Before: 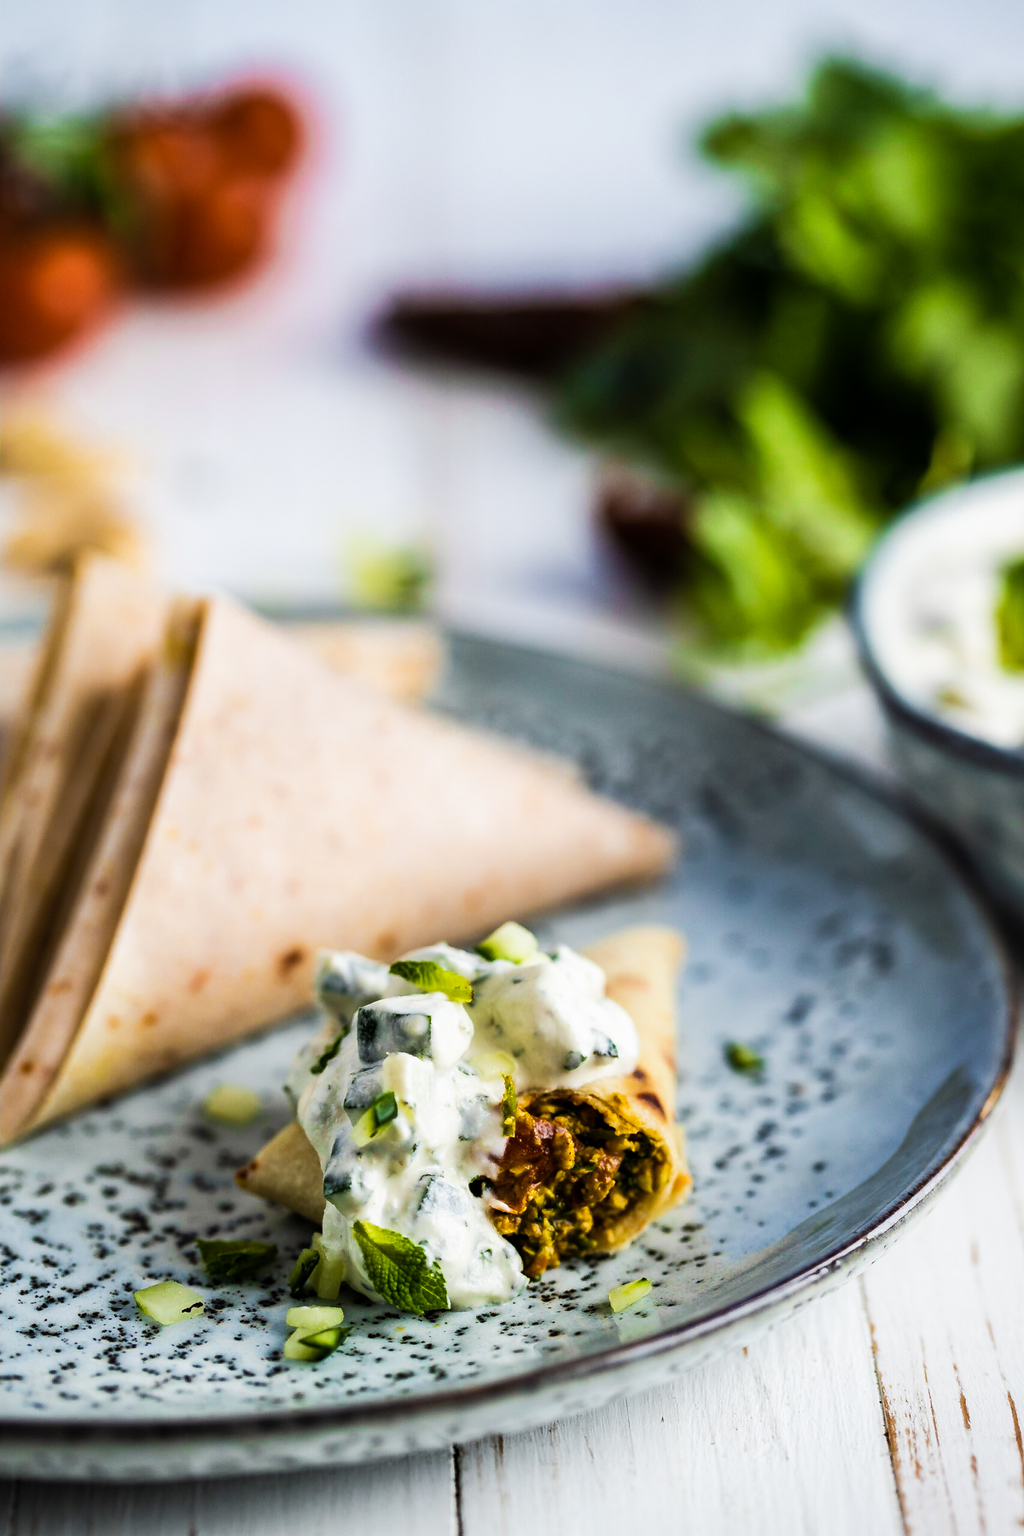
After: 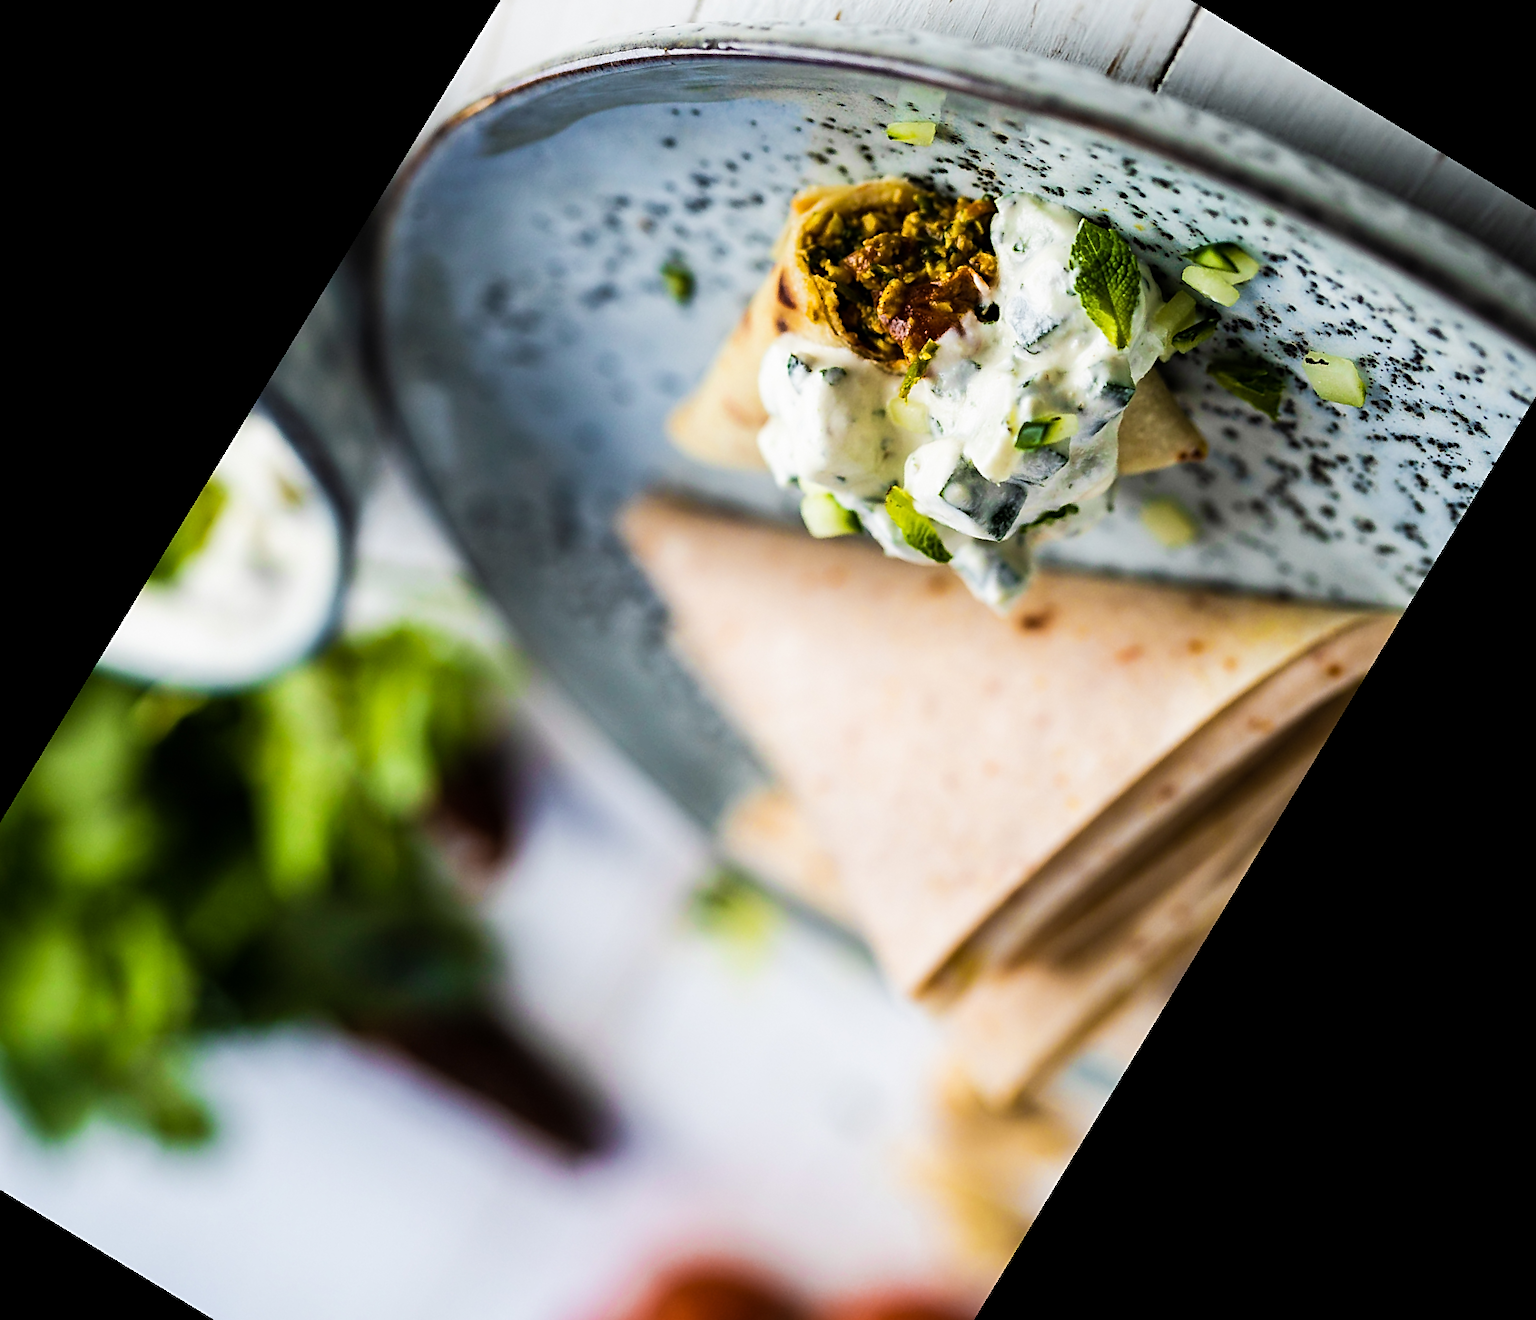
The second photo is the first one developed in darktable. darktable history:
sharpen: radius 1.864, amount 0.398, threshold 1.271
crop and rotate: angle 148.68°, left 9.111%, top 15.603%, right 4.588%, bottom 17.041%
